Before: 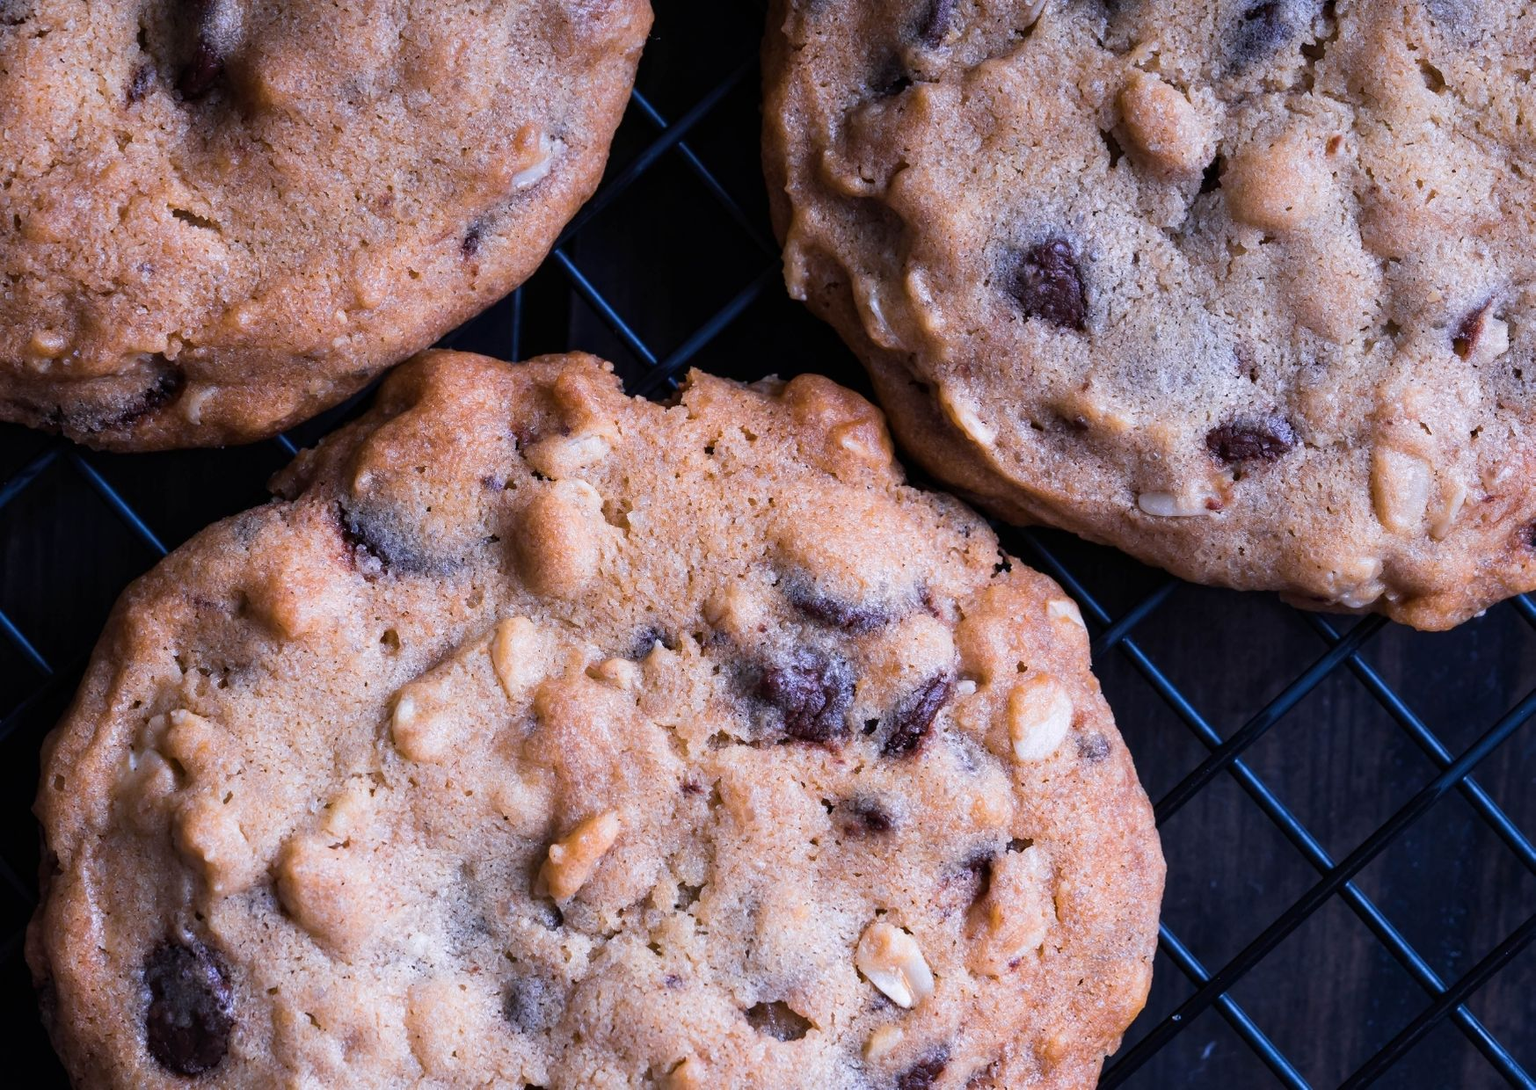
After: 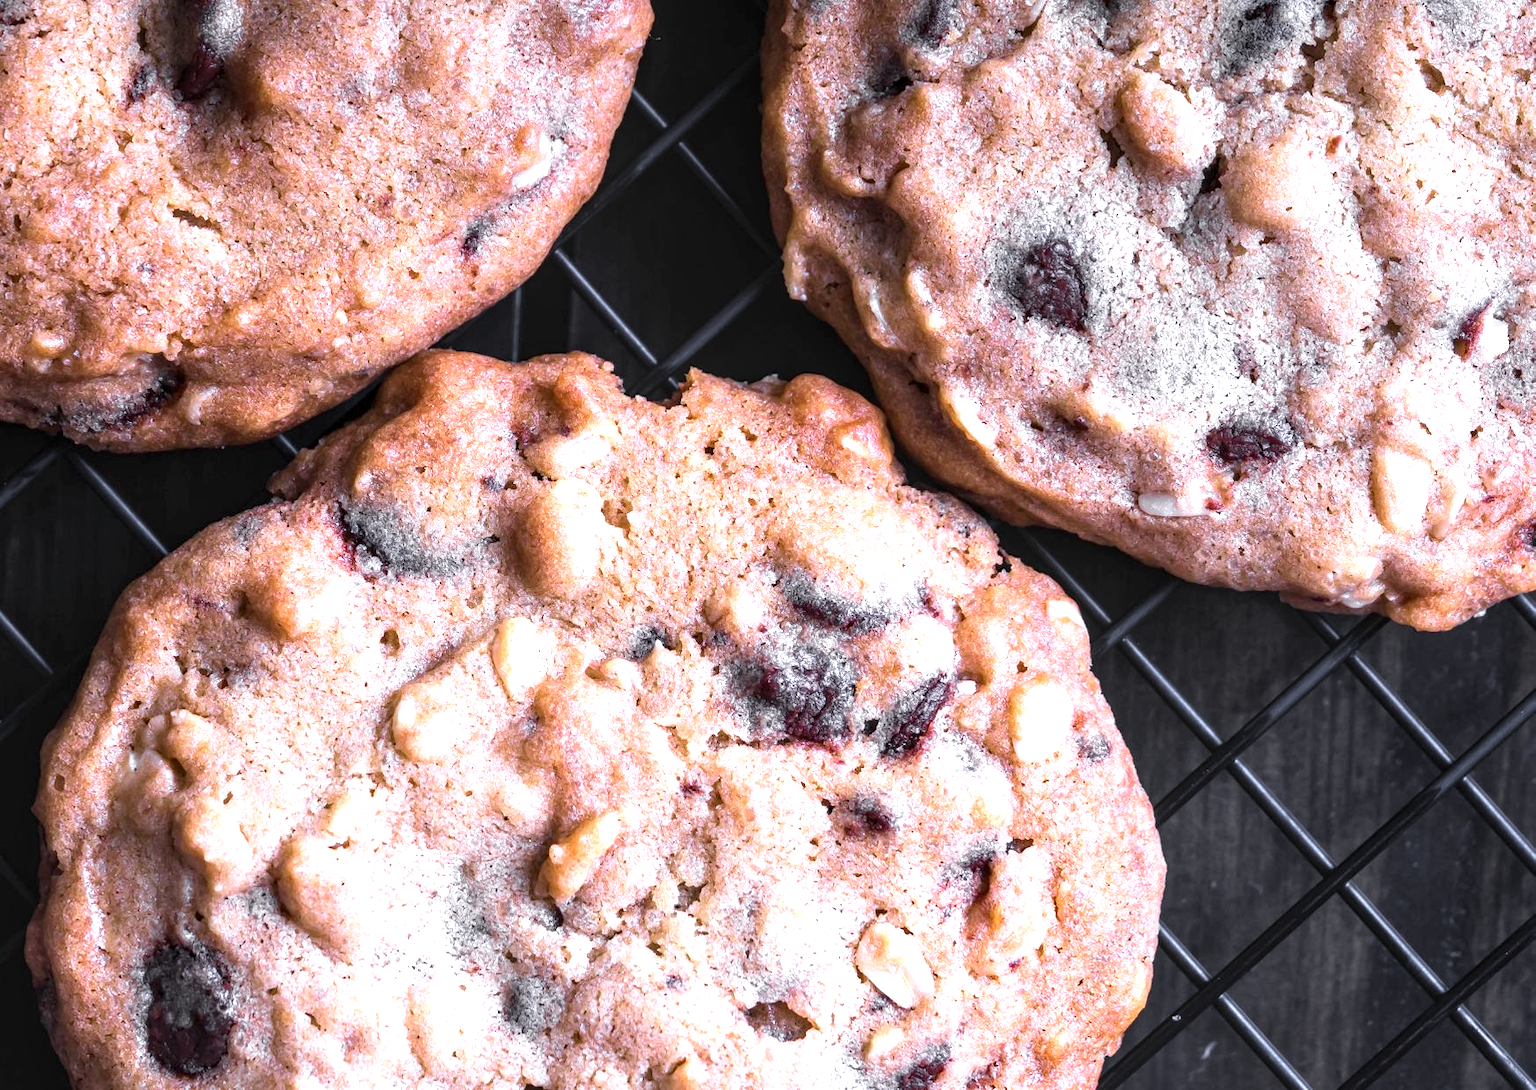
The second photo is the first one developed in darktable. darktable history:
local contrast: on, module defaults
color zones: curves: ch1 [(0, 0.638) (0.193, 0.442) (0.286, 0.15) (0.429, 0.14) (0.571, 0.142) (0.714, 0.154) (0.857, 0.175) (1, 0.638)]
exposure: black level correction 0, exposure 1.102 EV, compensate exposure bias true, compensate highlight preservation false
